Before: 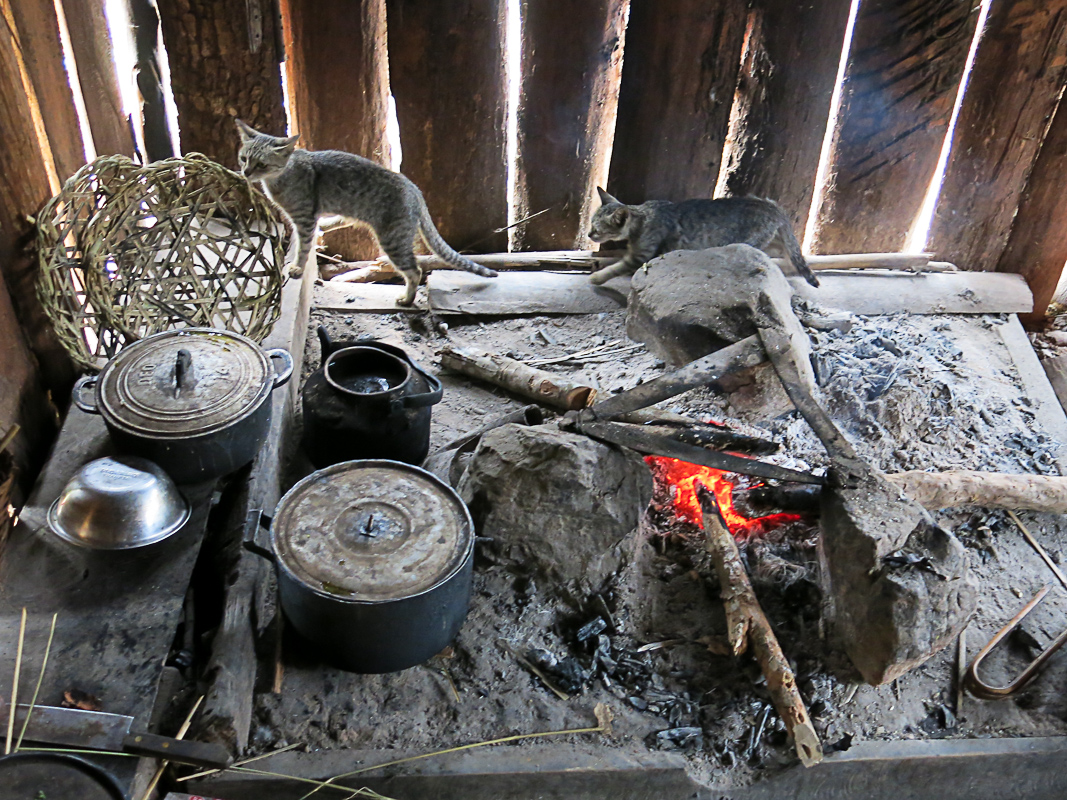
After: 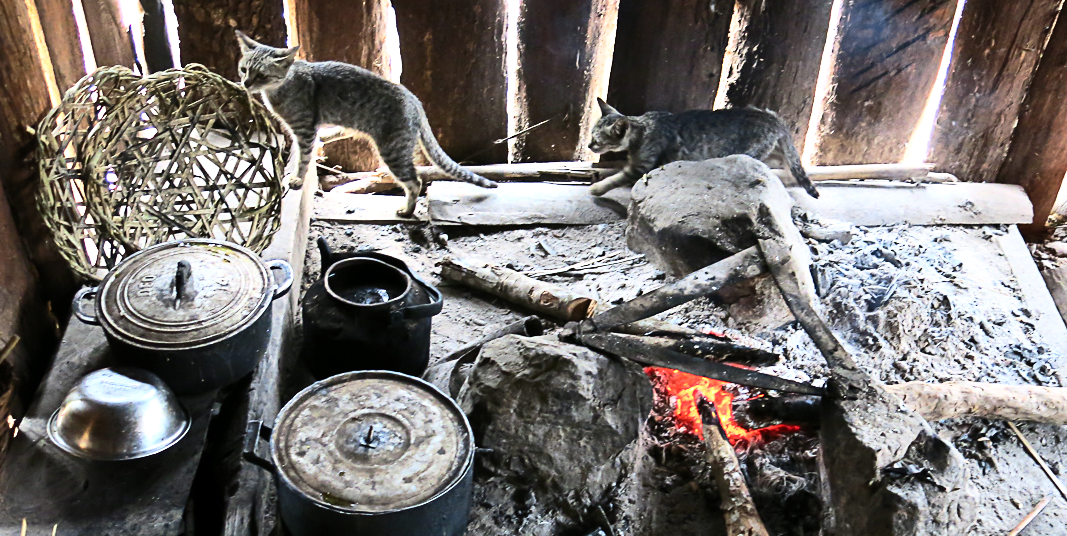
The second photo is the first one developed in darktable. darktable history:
crop: top 11.166%, bottom 21.733%
contrast brightness saturation: contrast 0.24, brightness 0.093
tone equalizer: -8 EV -0.429 EV, -7 EV -0.428 EV, -6 EV -0.346 EV, -5 EV -0.258 EV, -3 EV 0.241 EV, -2 EV 0.355 EV, -1 EV 0.392 EV, +0 EV 0.431 EV, edges refinement/feathering 500, mask exposure compensation -1.57 EV, preserve details no
